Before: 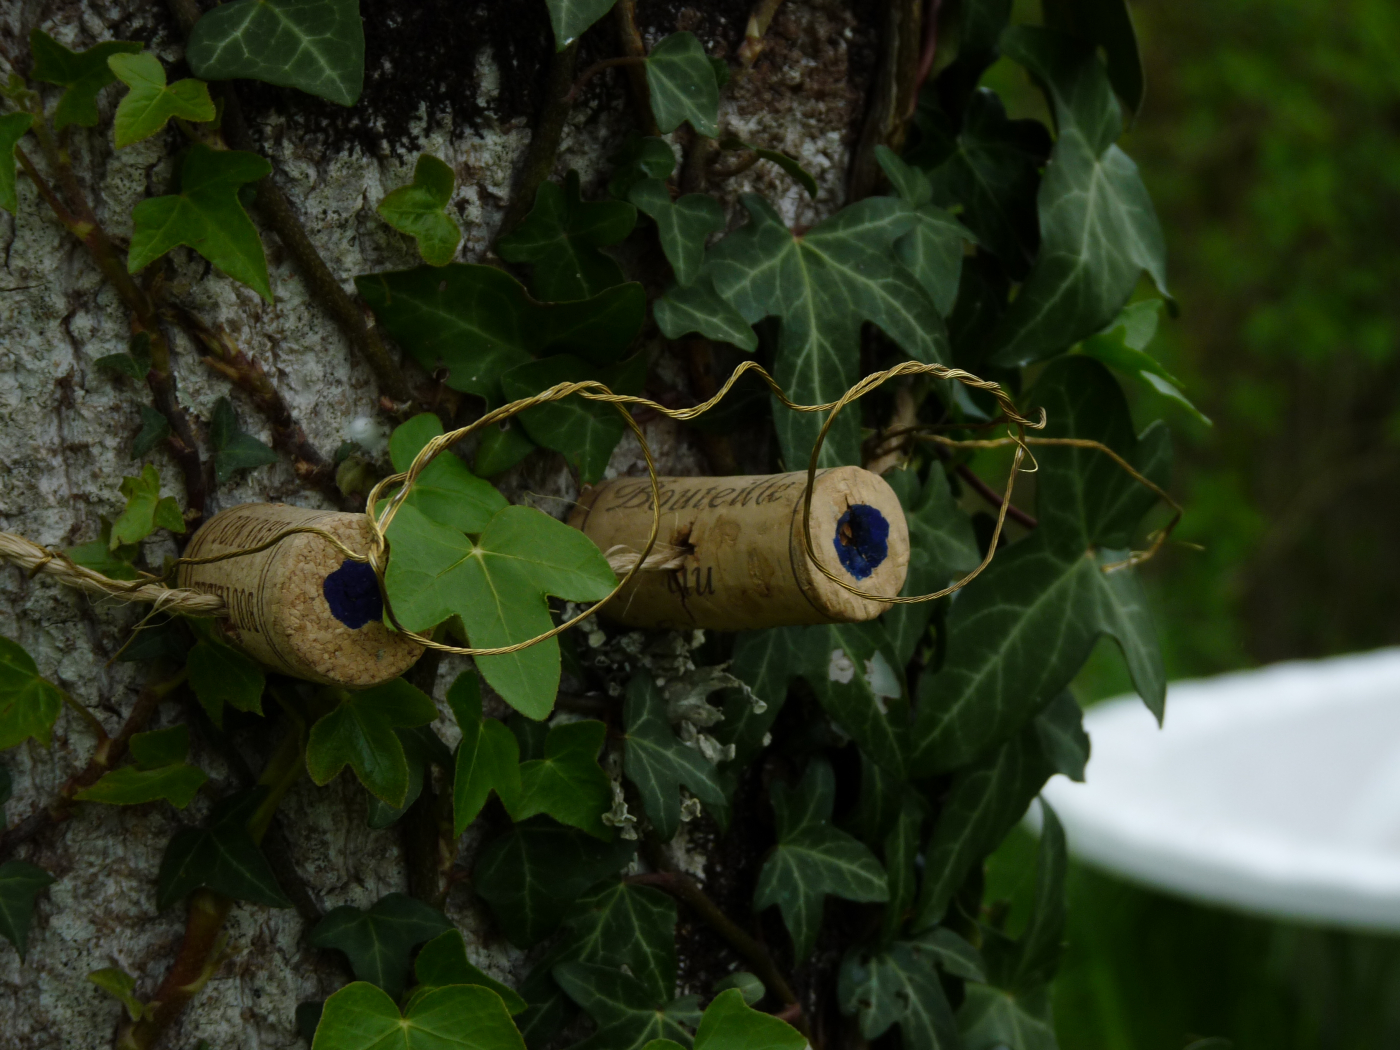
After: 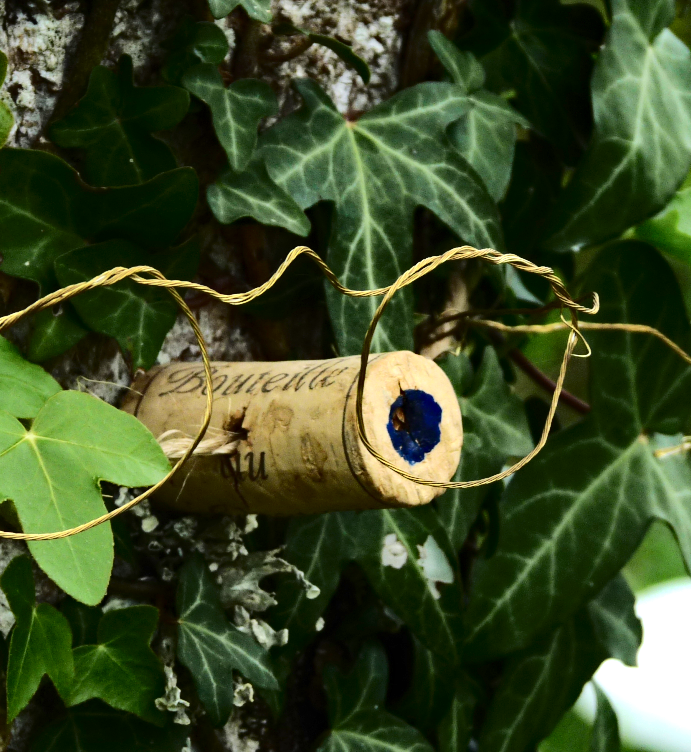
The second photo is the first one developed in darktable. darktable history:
exposure: black level correction 0, exposure 1.296 EV, compensate highlight preservation false
crop: left 31.991%, top 10.988%, right 18.602%, bottom 17.36%
tone curve: curves: ch0 [(0, 0) (0.003, 0.002) (0.011, 0.008) (0.025, 0.017) (0.044, 0.027) (0.069, 0.037) (0.1, 0.052) (0.136, 0.074) (0.177, 0.11) (0.224, 0.155) (0.277, 0.237) (0.335, 0.34) (0.399, 0.467) (0.468, 0.584) (0.543, 0.683) (0.623, 0.762) (0.709, 0.827) (0.801, 0.888) (0.898, 0.947) (1, 1)], color space Lab, independent channels, preserve colors none
haze removal: compatibility mode true, adaptive false
